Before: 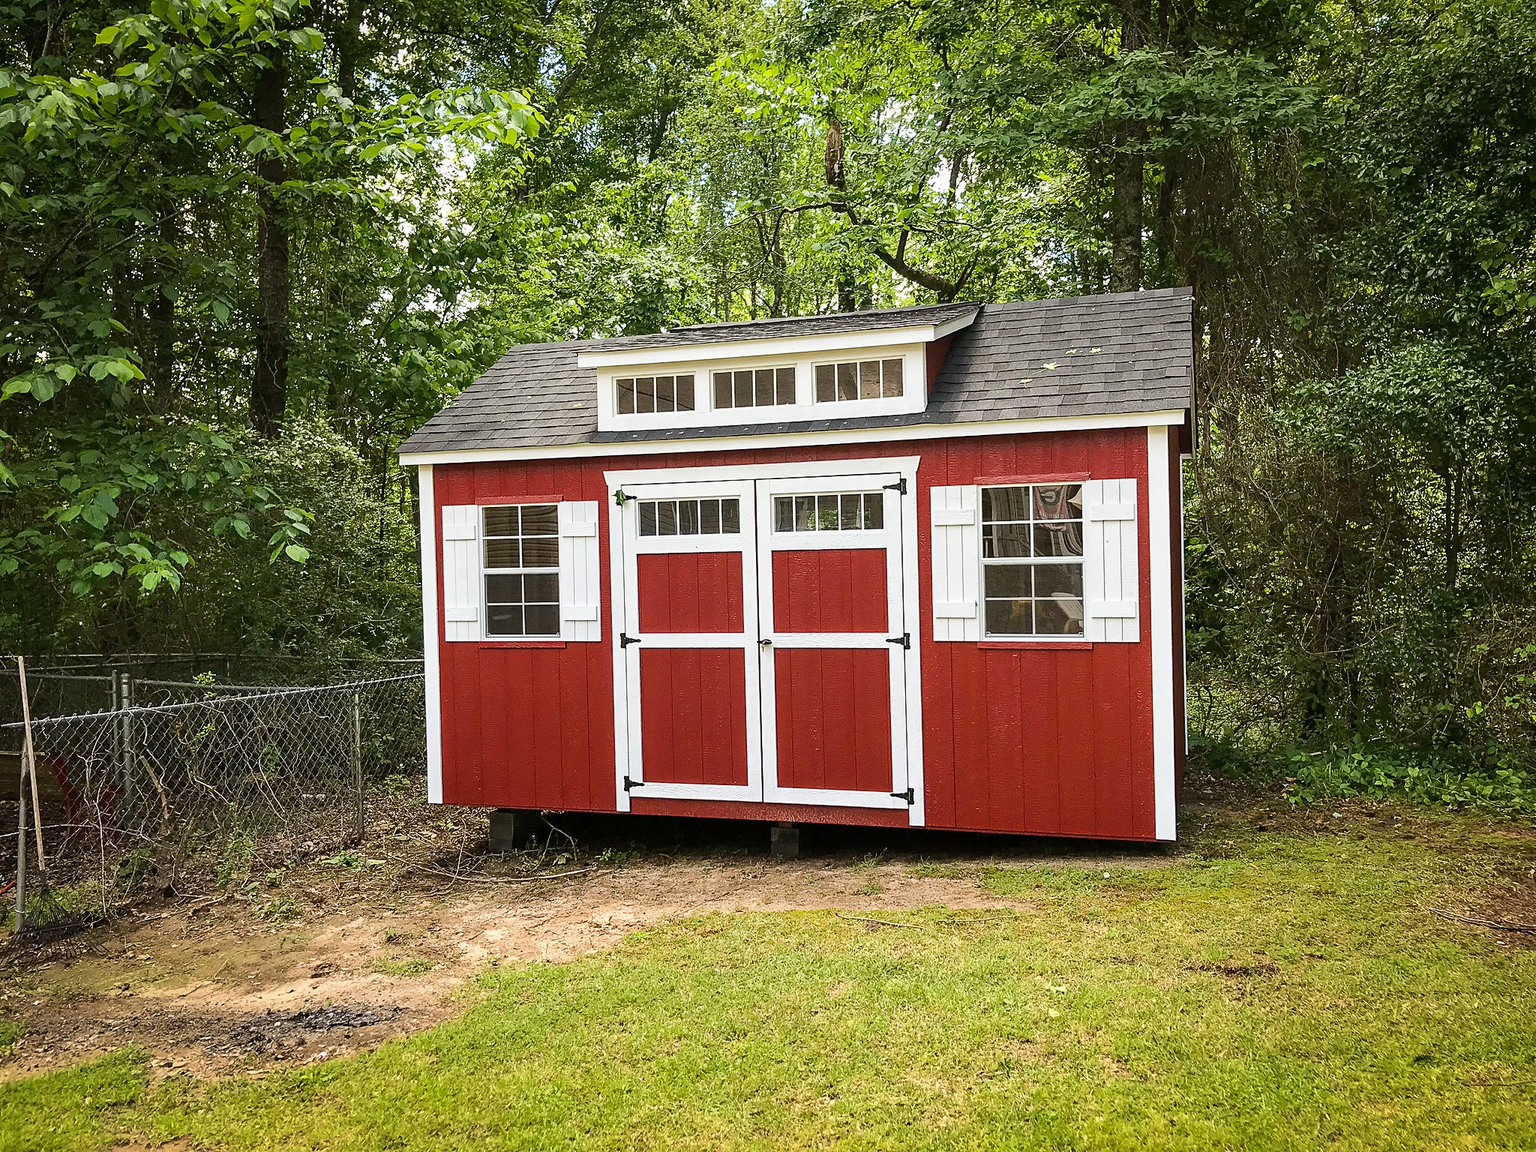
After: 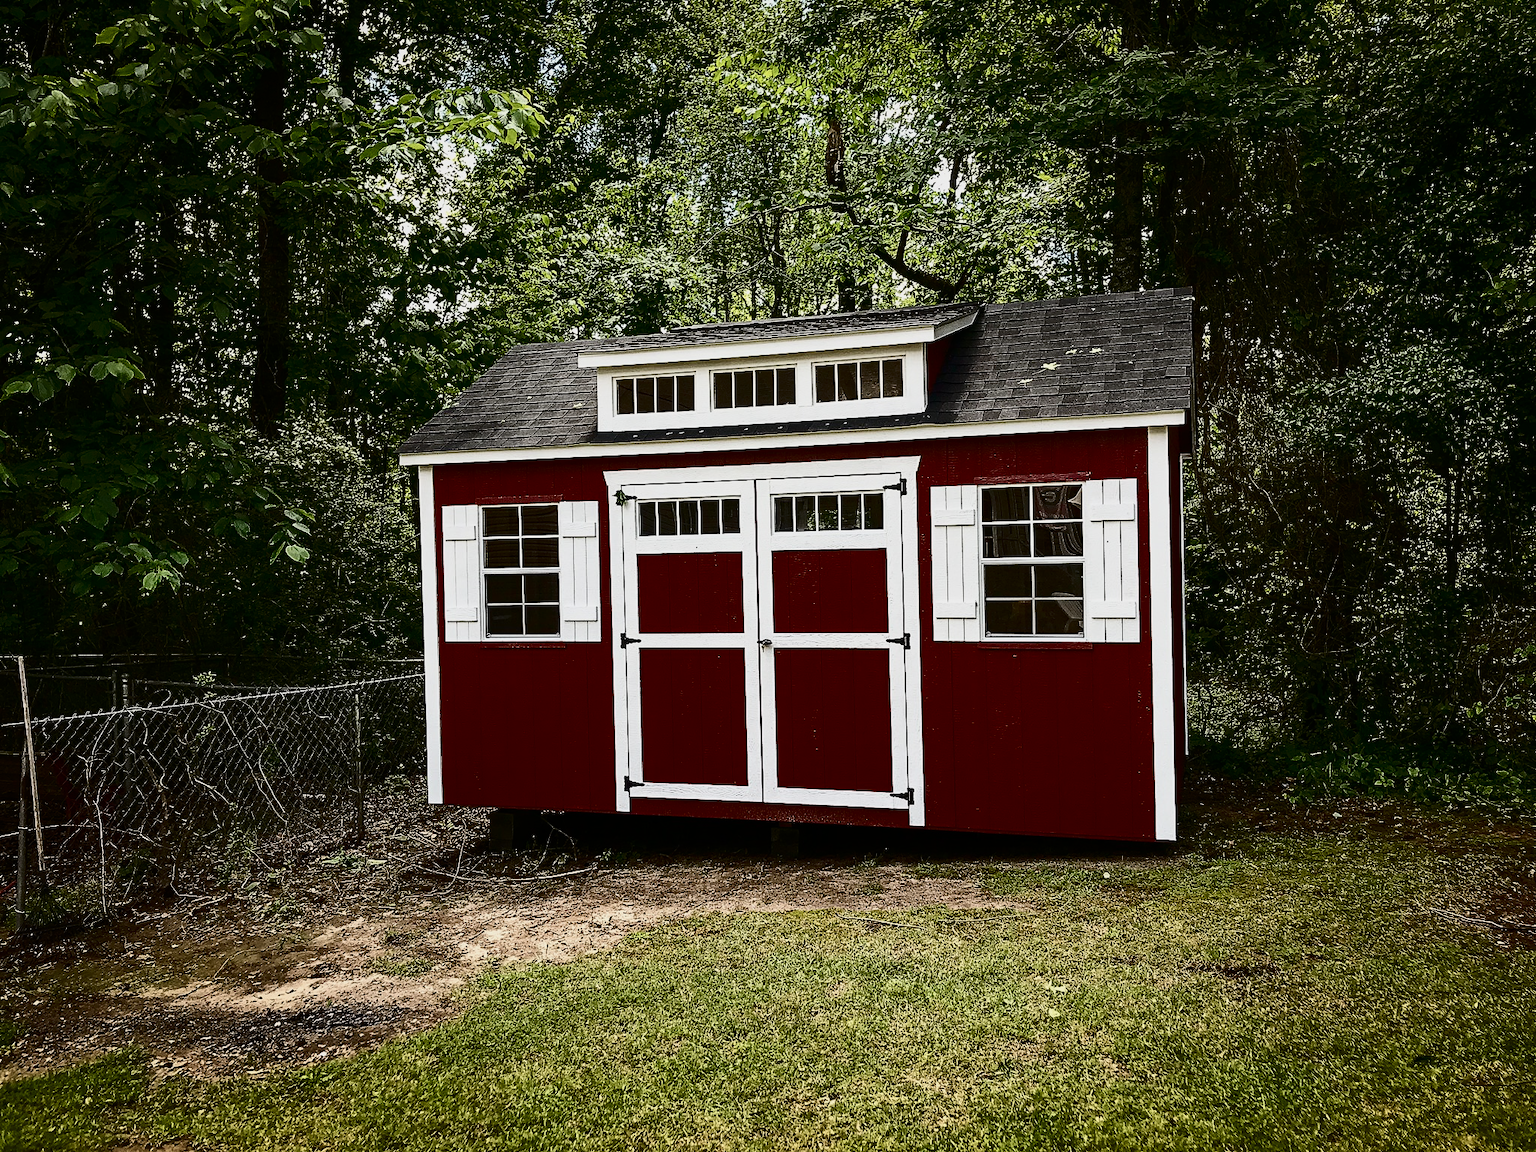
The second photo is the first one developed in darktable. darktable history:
exposure: exposure -1.465 EV, compensate exposure bias true, compensate highlight preservation false
contrast brightness saturation: contrast 0.926, brightness 0.205
